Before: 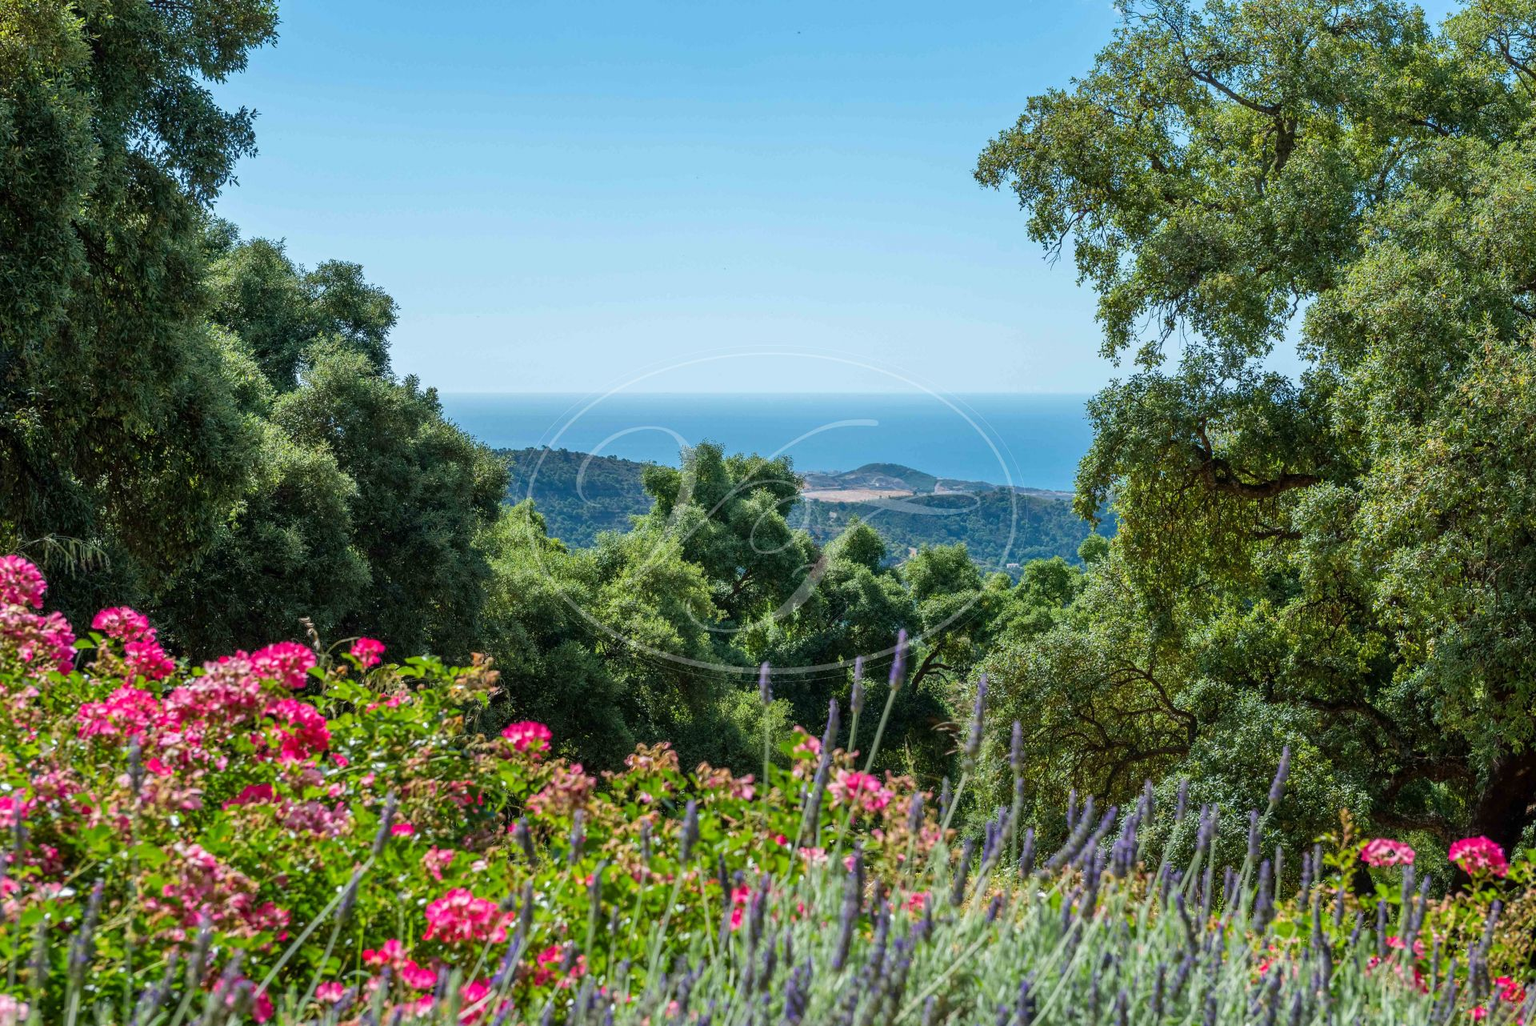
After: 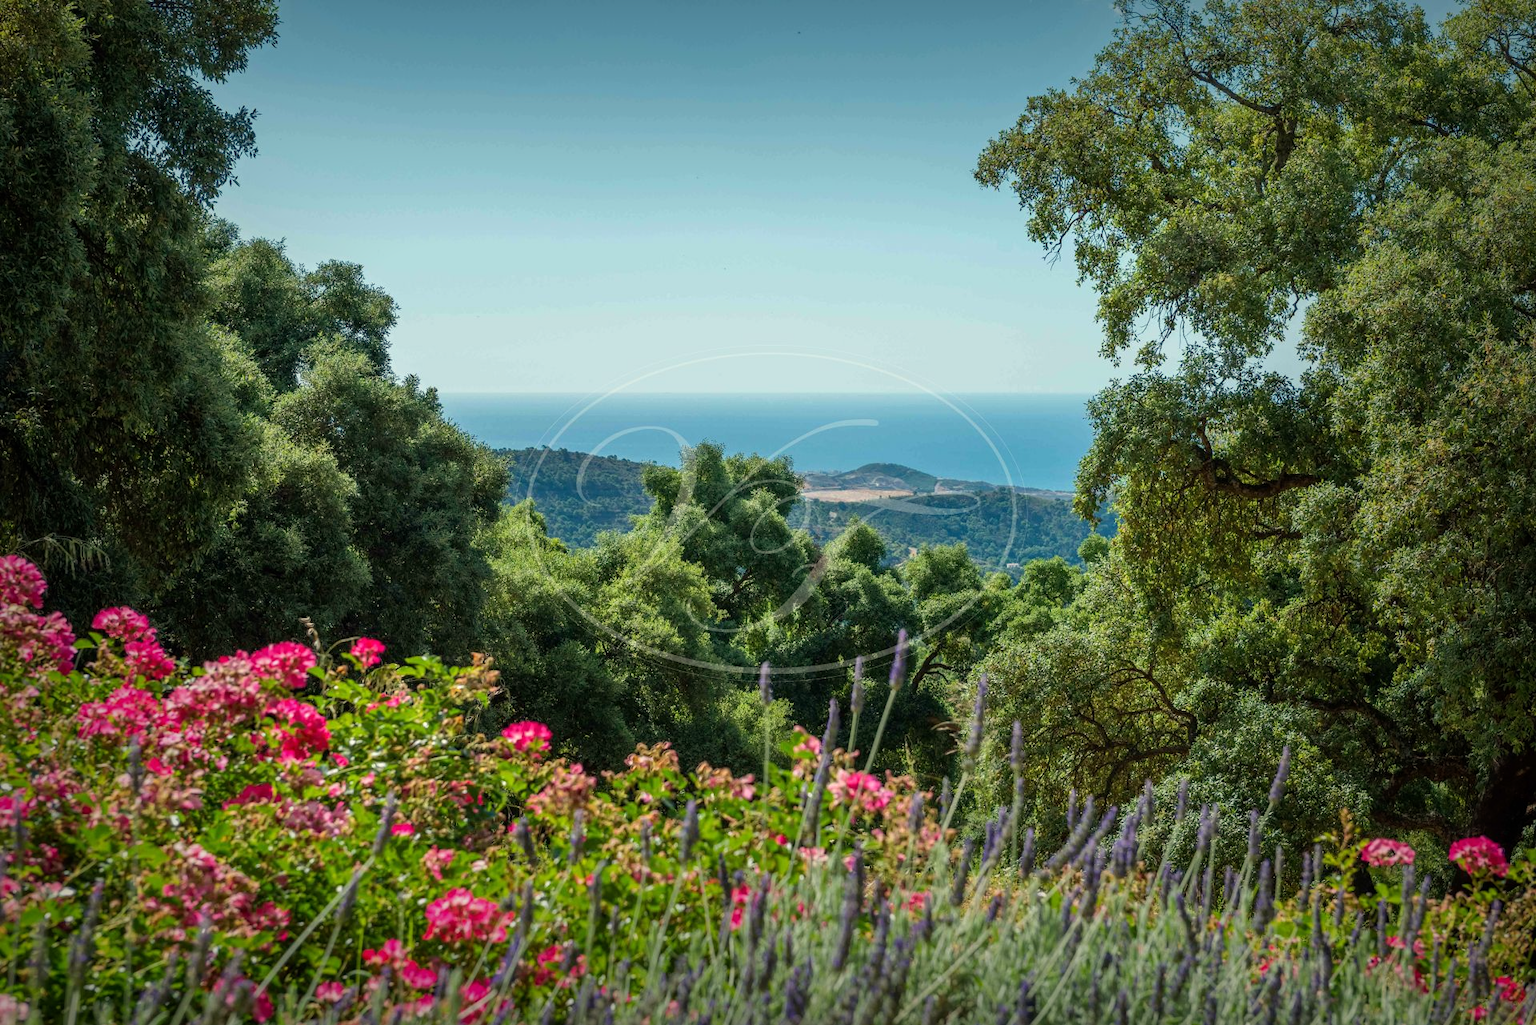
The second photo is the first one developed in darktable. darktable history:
vignetting: fall-off start 53.2%, brightness -0.594, saturation 0, automatic ratio true, width/height ratio 1.313, shape 0.22, unbound false
white balance: red 1.029, blue 0.92
